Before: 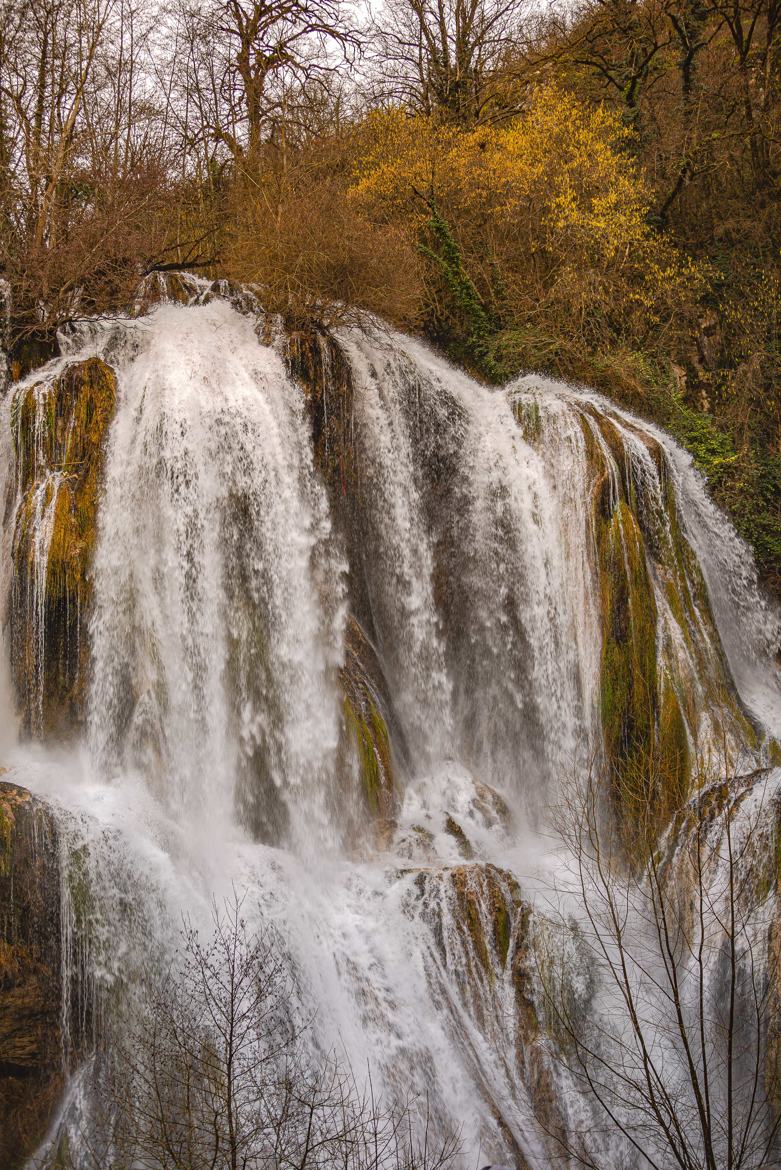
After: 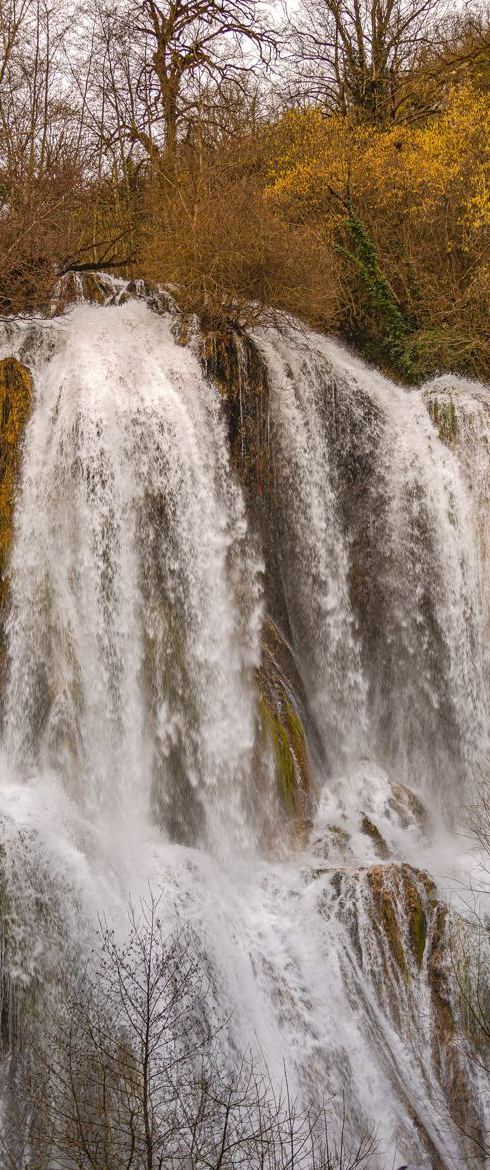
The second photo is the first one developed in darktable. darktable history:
crop: left 10.797%, right 26.347%
